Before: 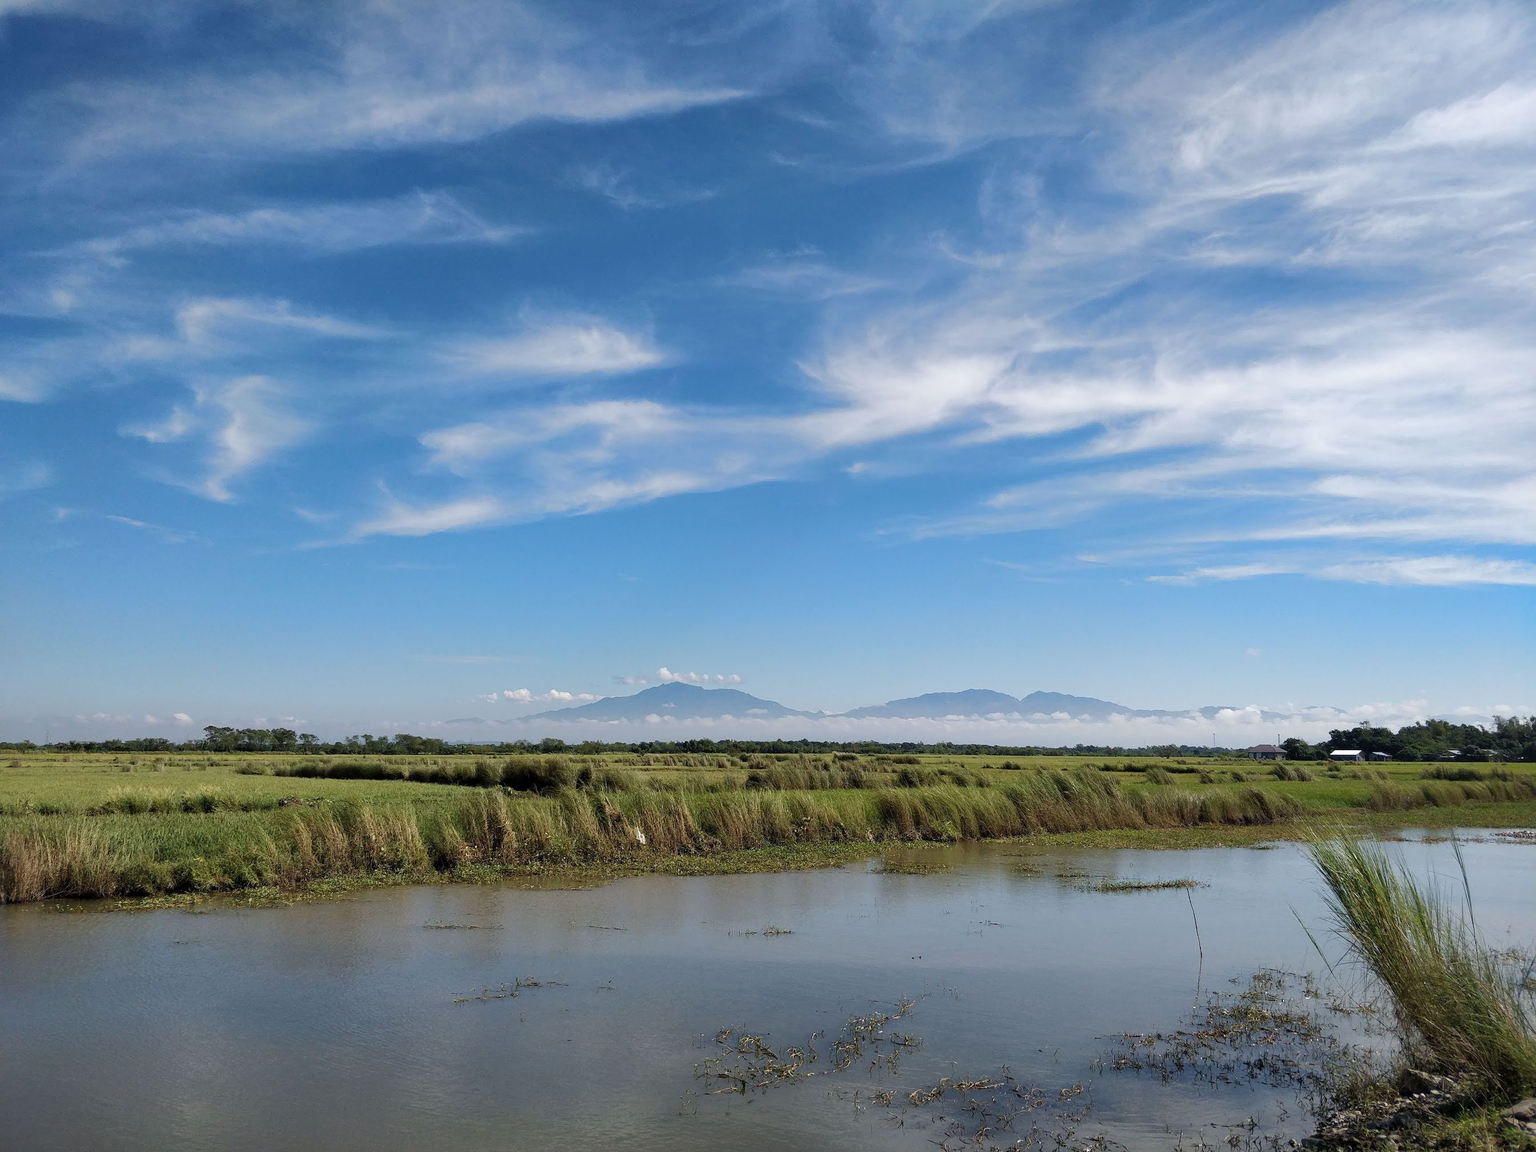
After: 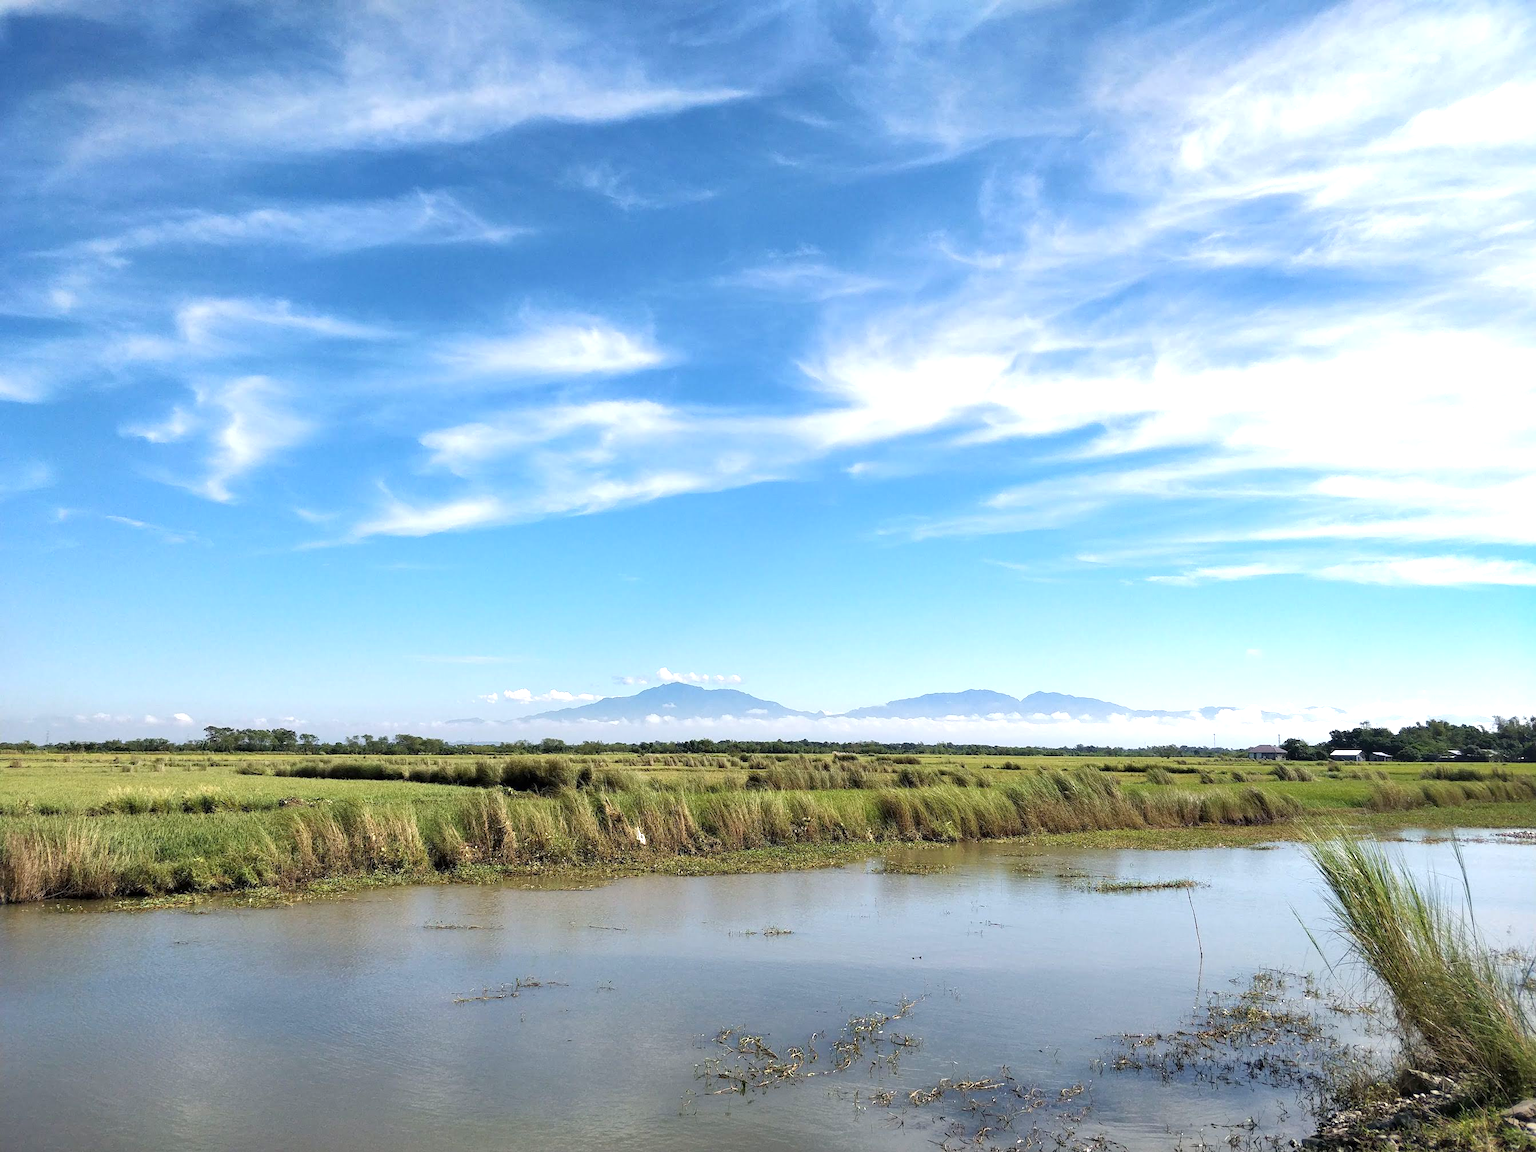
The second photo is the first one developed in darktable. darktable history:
exposure: exposure 0.918 EV, compensate highlight preservation false
